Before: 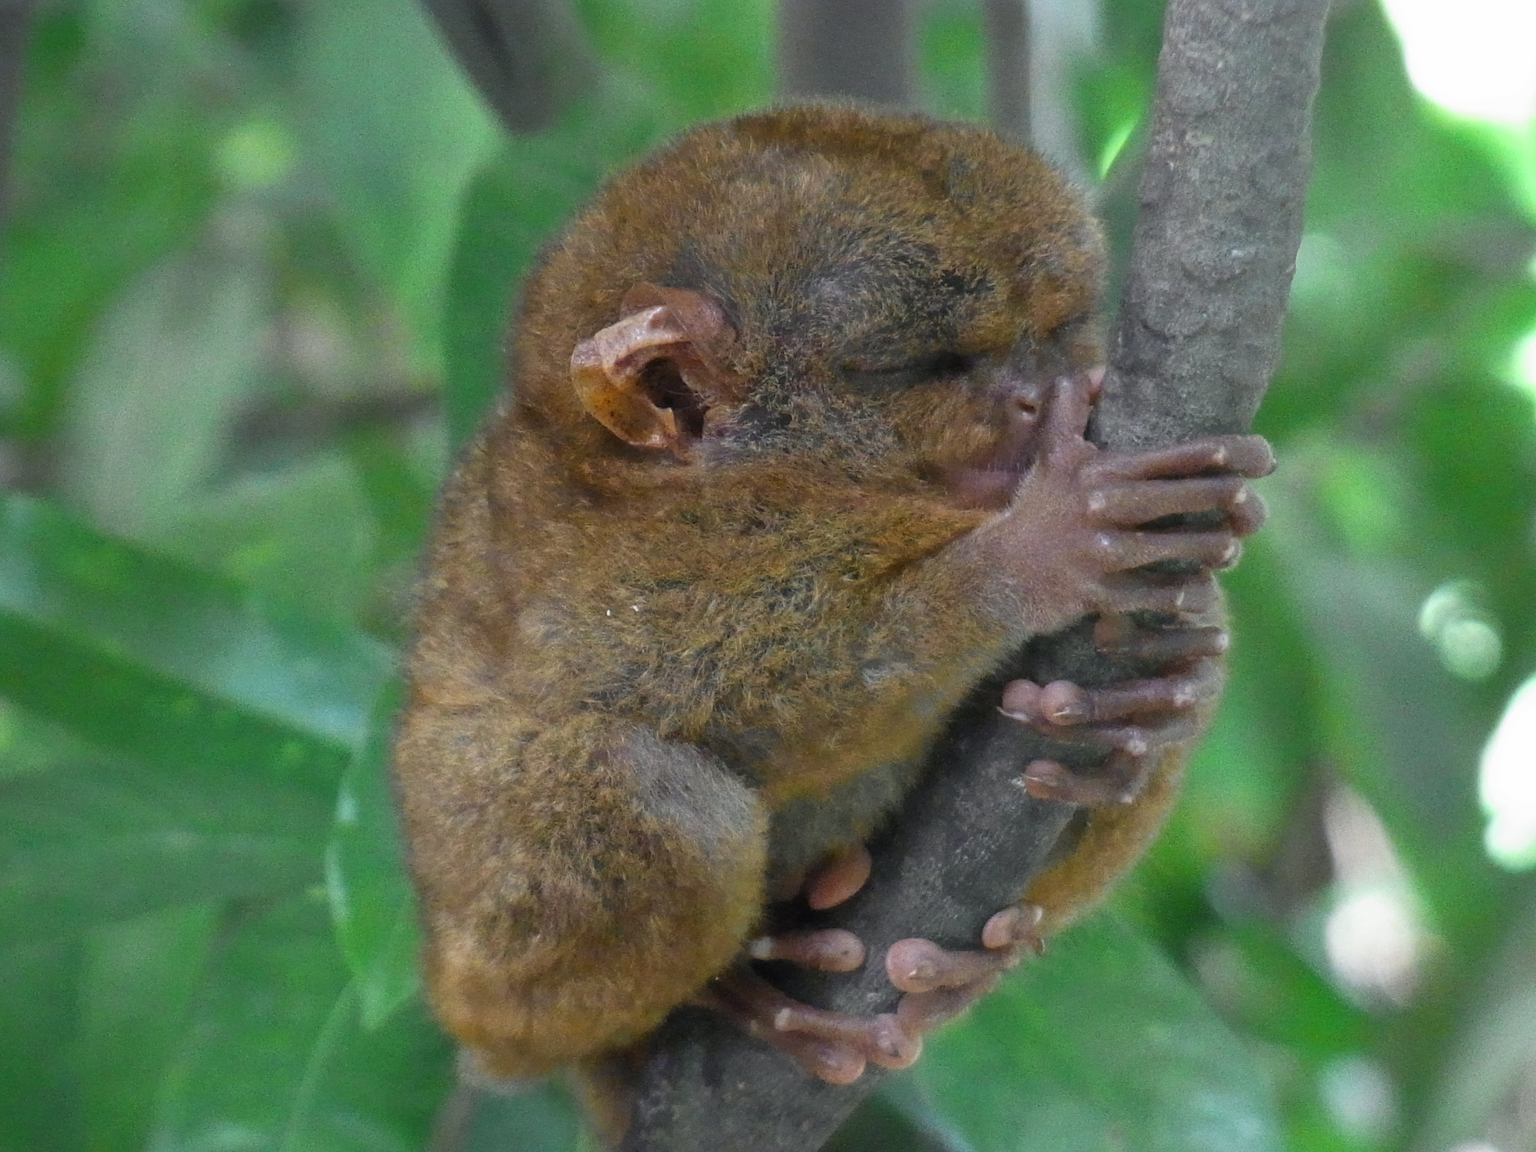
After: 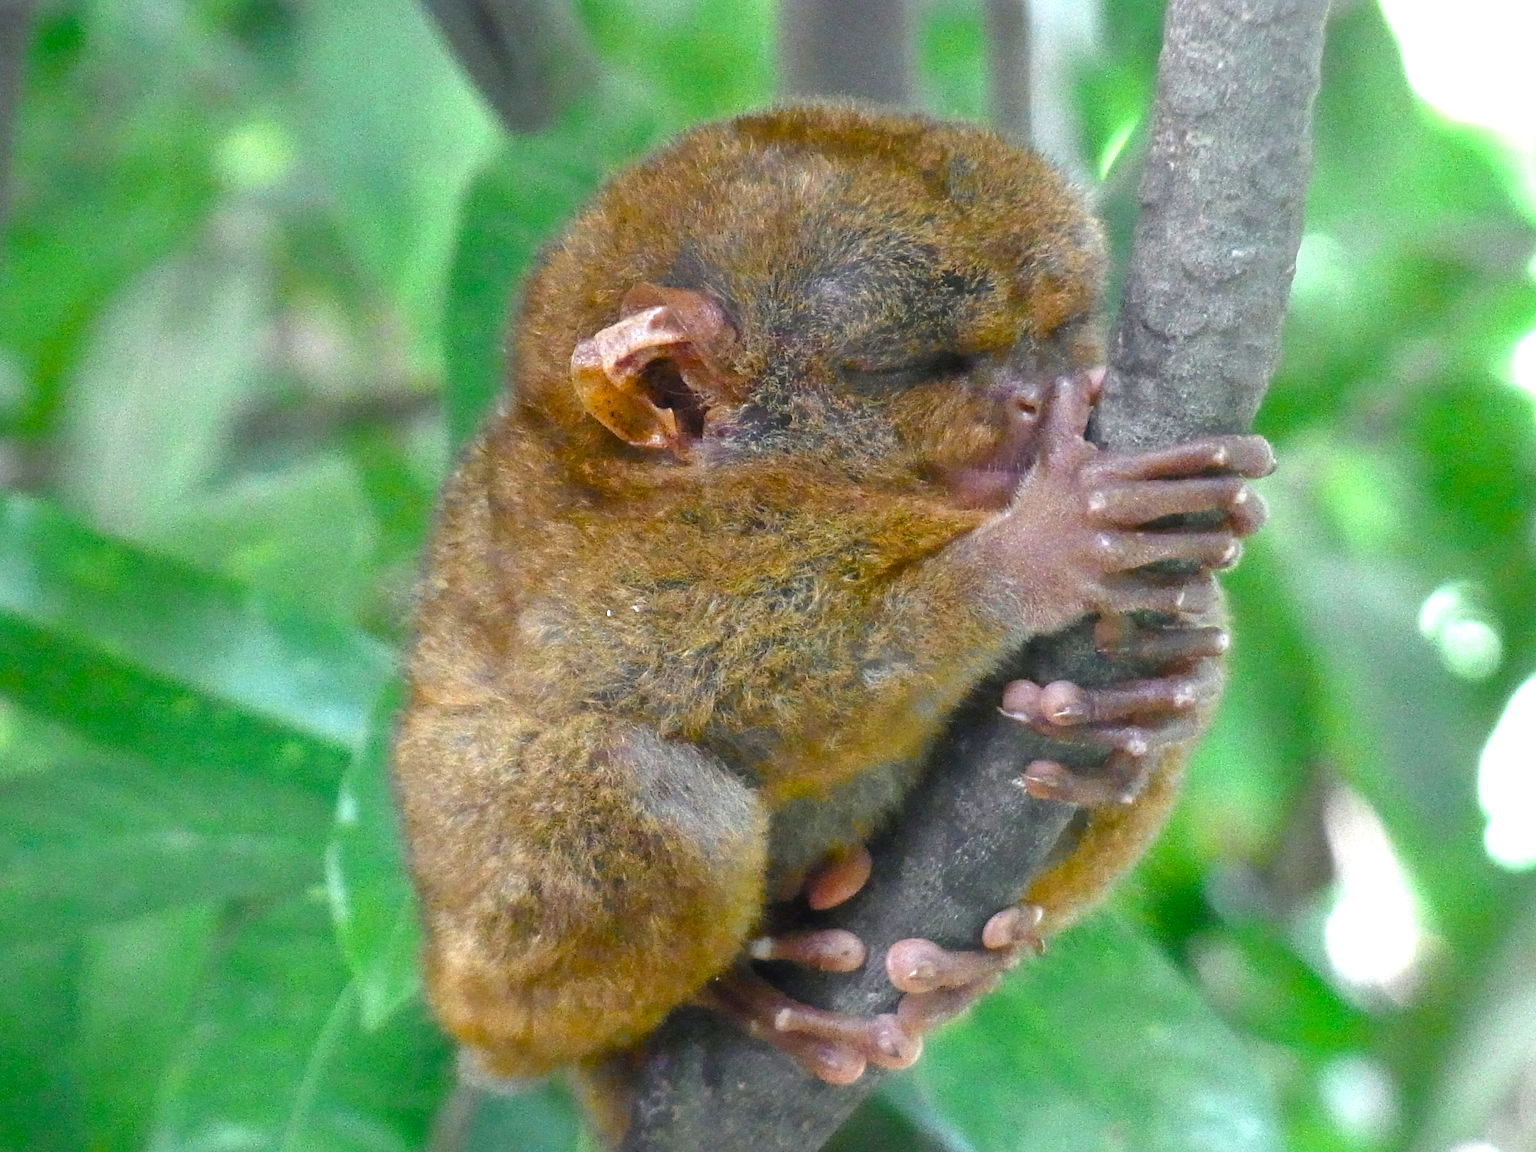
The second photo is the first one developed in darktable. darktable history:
sharpen: radius 1.523, amount 0.366, threshold 1.369
exposure: exposure 0.609 EV, compensate highlight preservation false
color balance rgb: perceptual saturation grading › global saturation 39.375%, perceptual saturation grading › highlights -50.272%, perceptual saturation grading › shadows 30.387%, perceptual brilliance grading › highlights 9.801%, perceptual brilliance grading › mid-tones 5.355%
